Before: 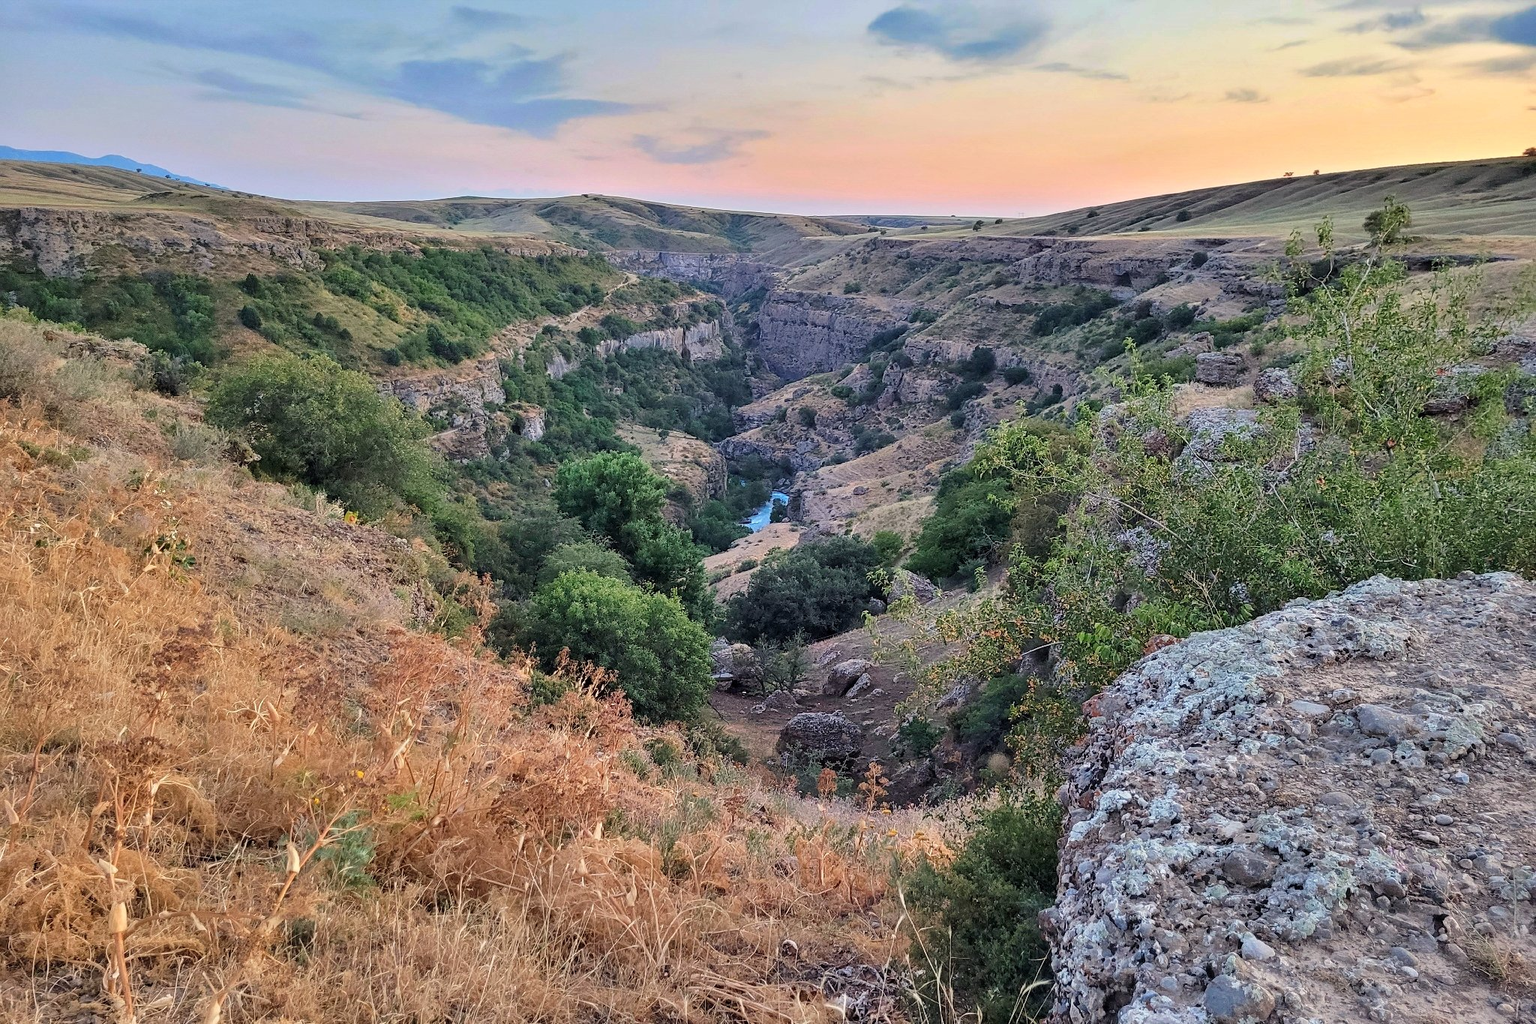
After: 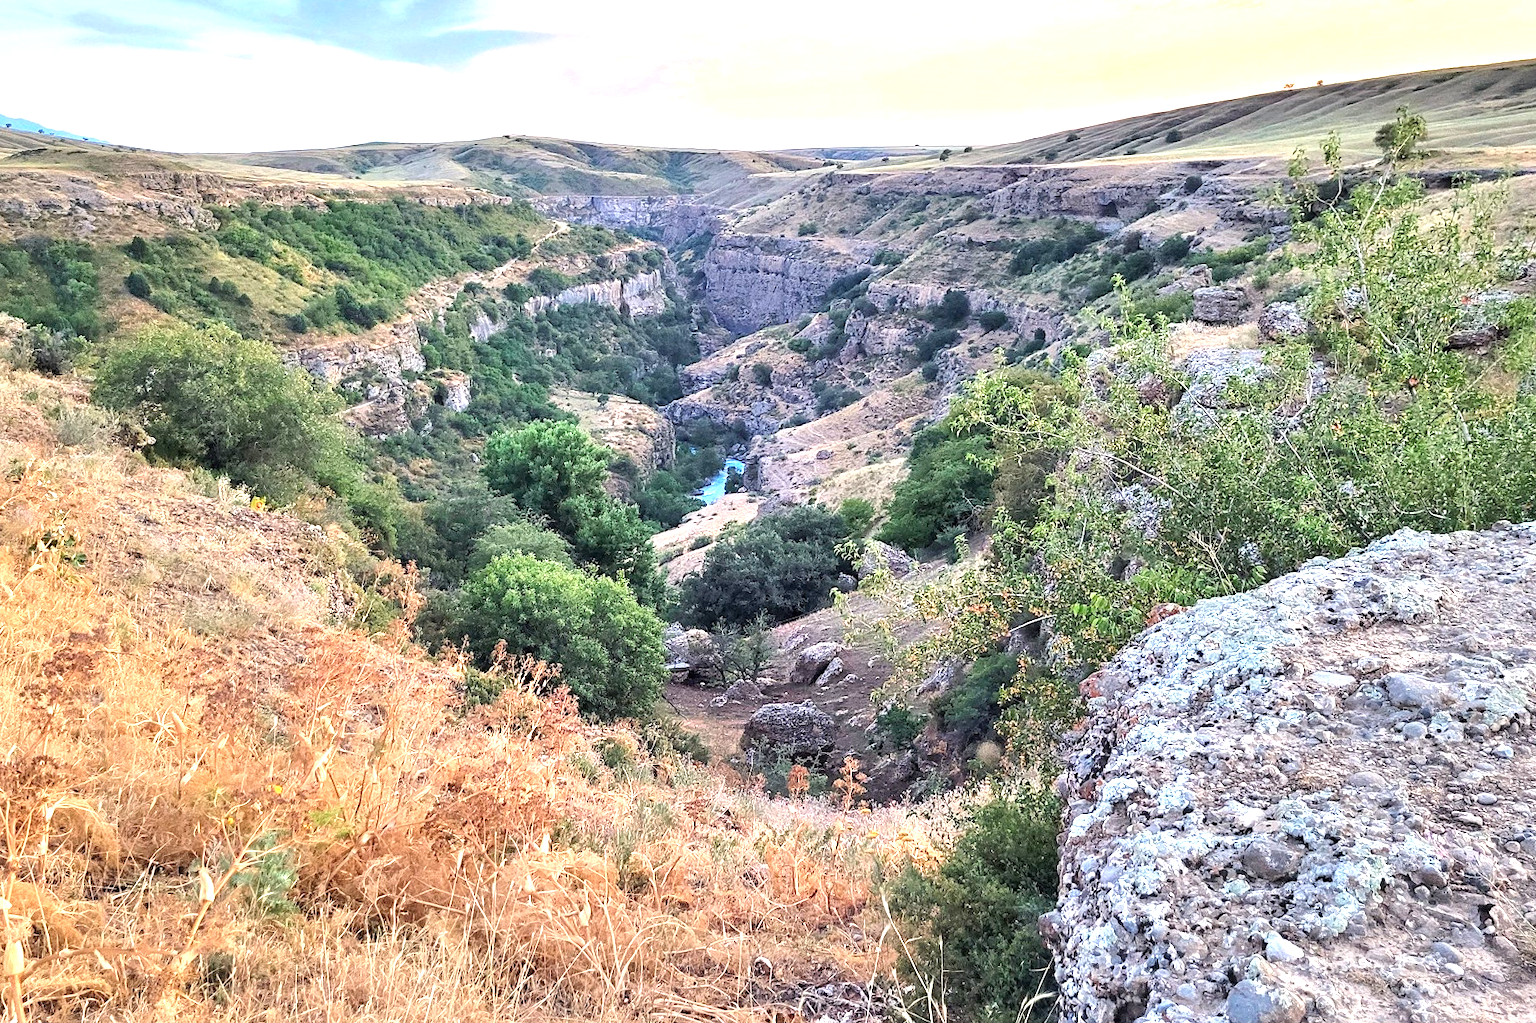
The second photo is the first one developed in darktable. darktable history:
exposure: black level correction 0, exposure 1.2 EV, compensate highlight preservation false
crop and rotate: angle 1.96°, left 5.673%, top 5.673%
